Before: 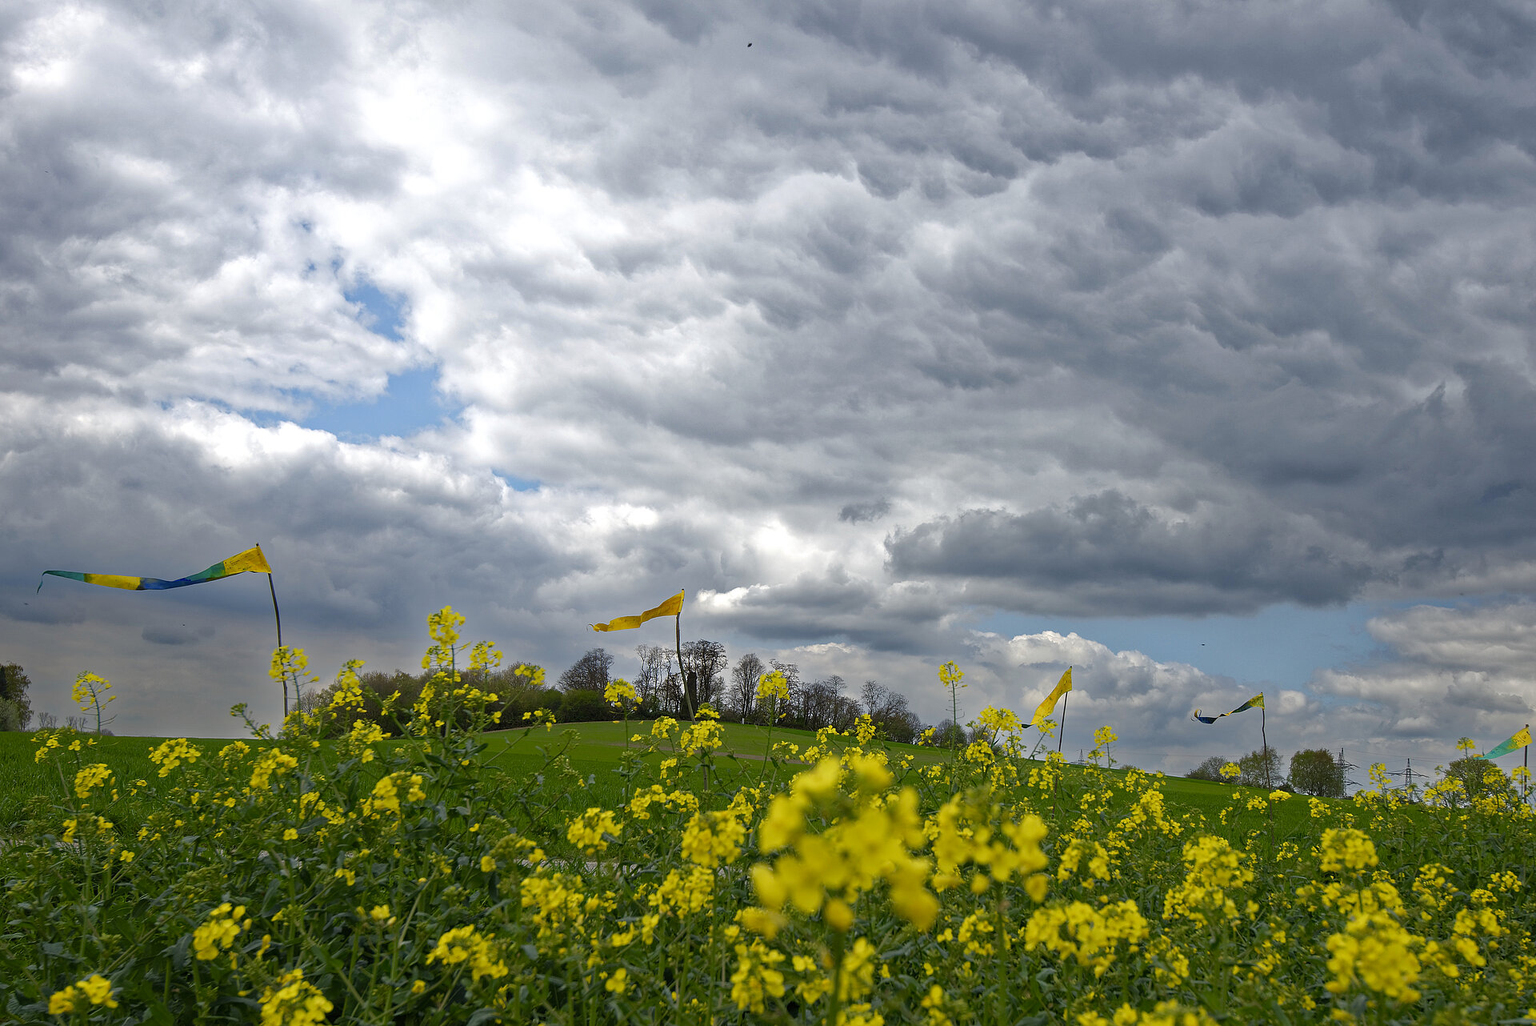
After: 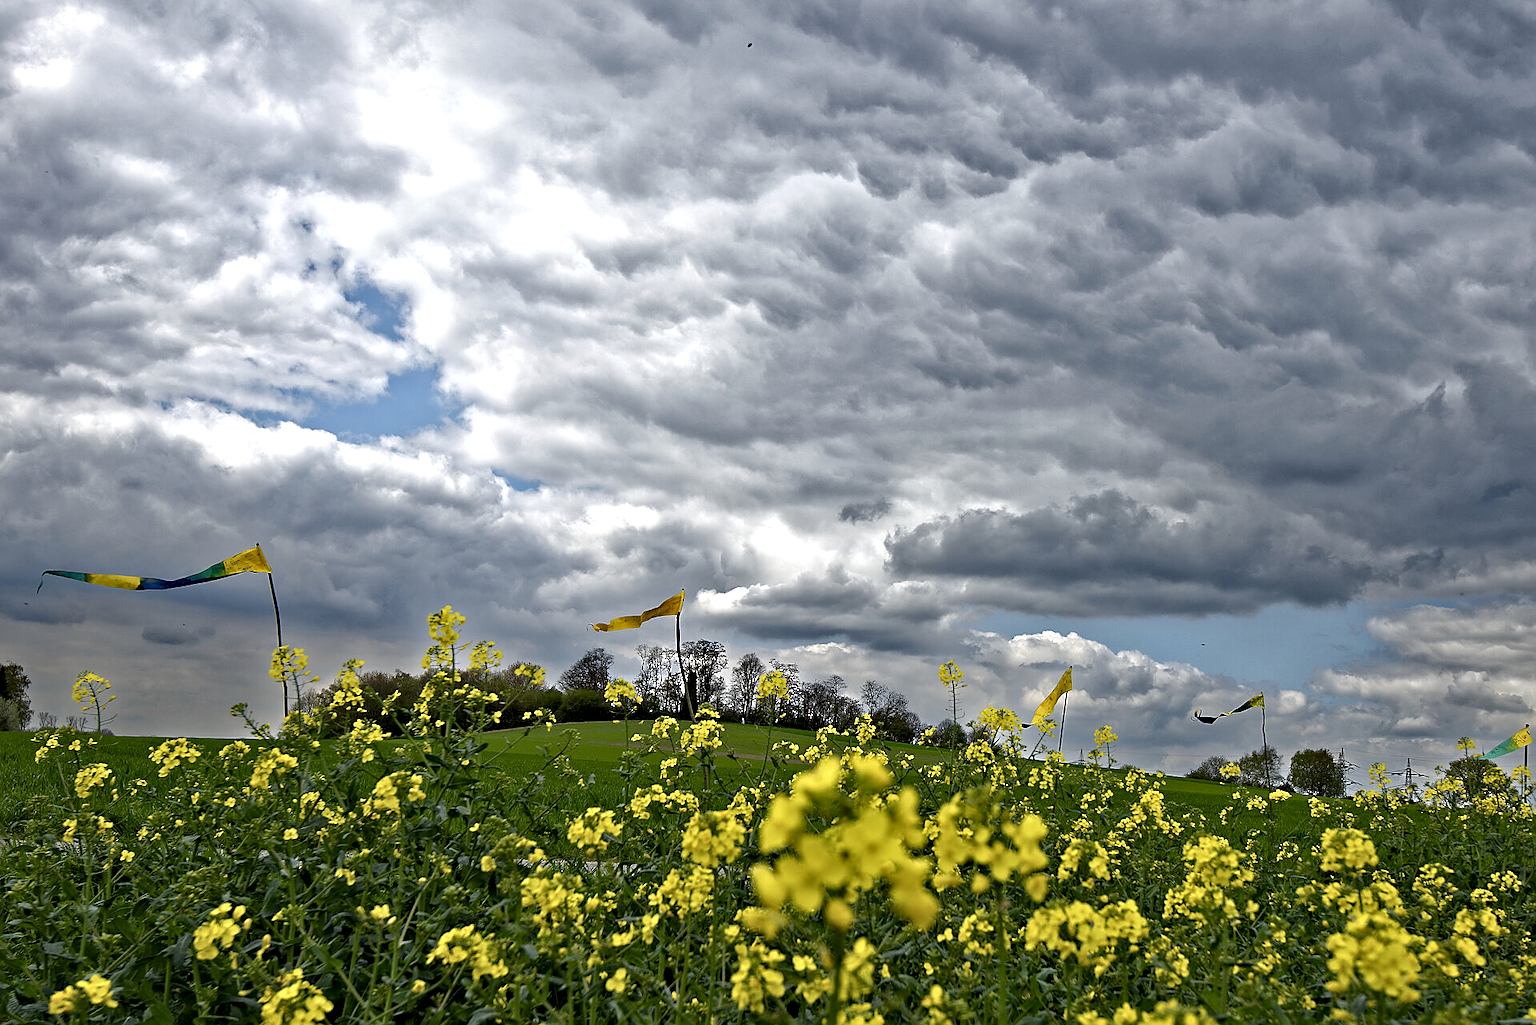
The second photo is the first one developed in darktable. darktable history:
sharpen: on, module defaults
contrast equalizer: octaves 7, y [[0.511, 0.558, 0.631, 0.632, 0.559, 0.512], [0.5 ×6], [0.507, 0.559, 0.627, 0.644, 0.647, 0.647], [0 ×6], [0 ×6]]
